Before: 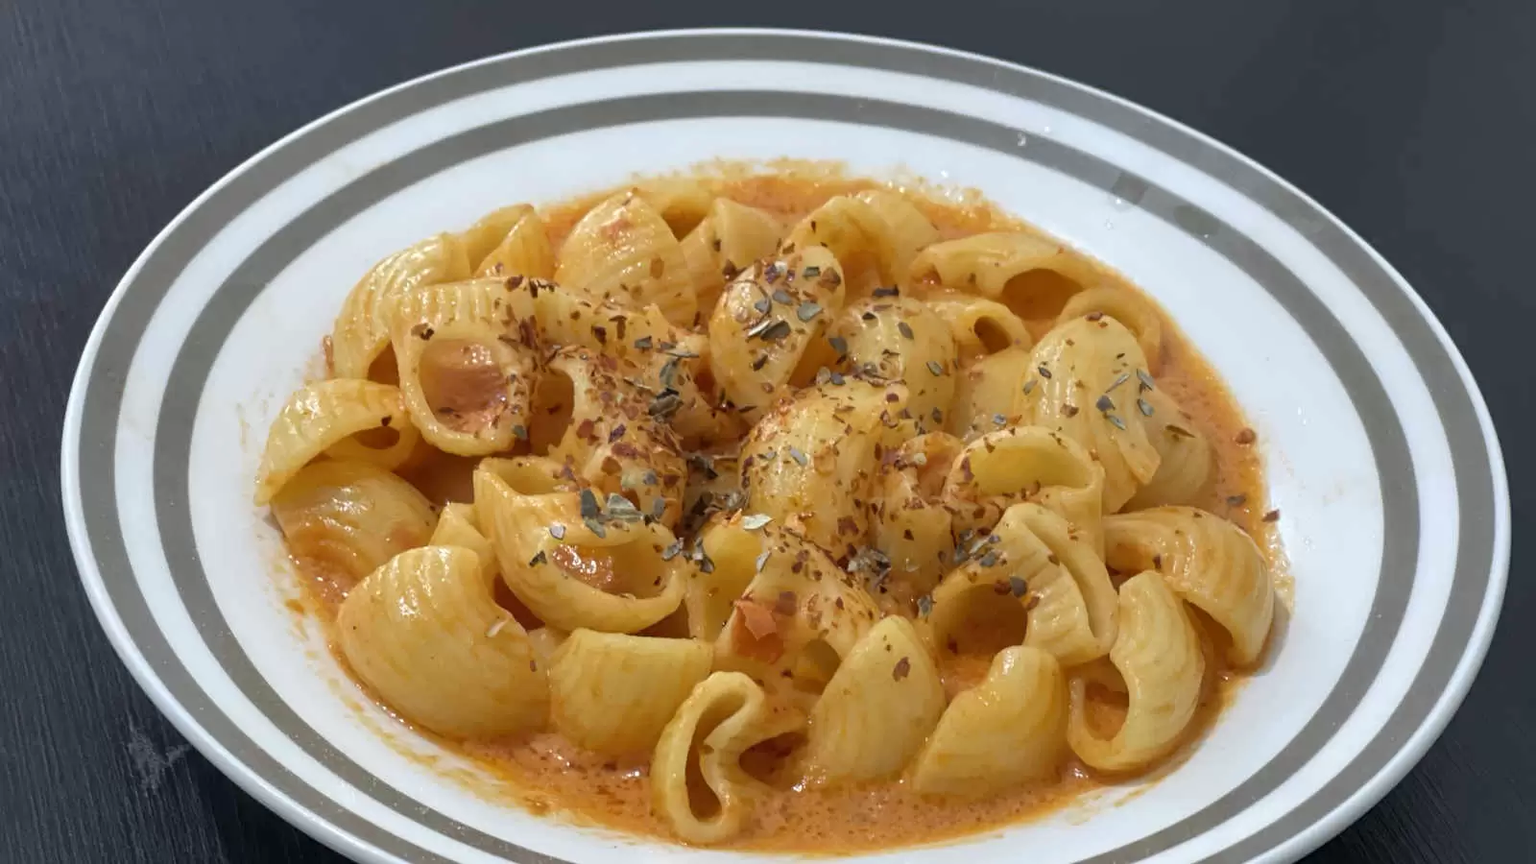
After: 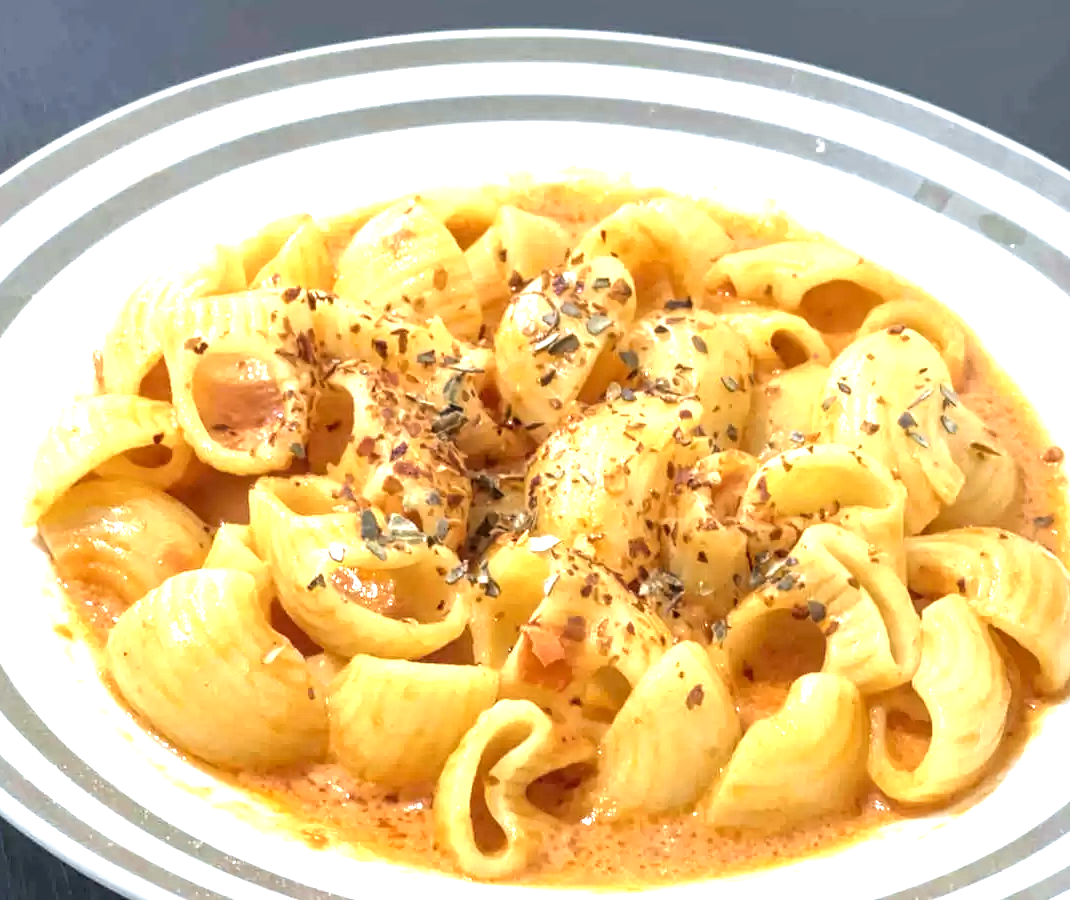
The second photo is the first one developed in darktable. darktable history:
exposure: black level correction 0, exposure 1.453 EV, compensate highlight preservation false
velvia: strength 15.24%
crop and rotate: left 15.265%, right 17.835%
local contrast: detail 130%
